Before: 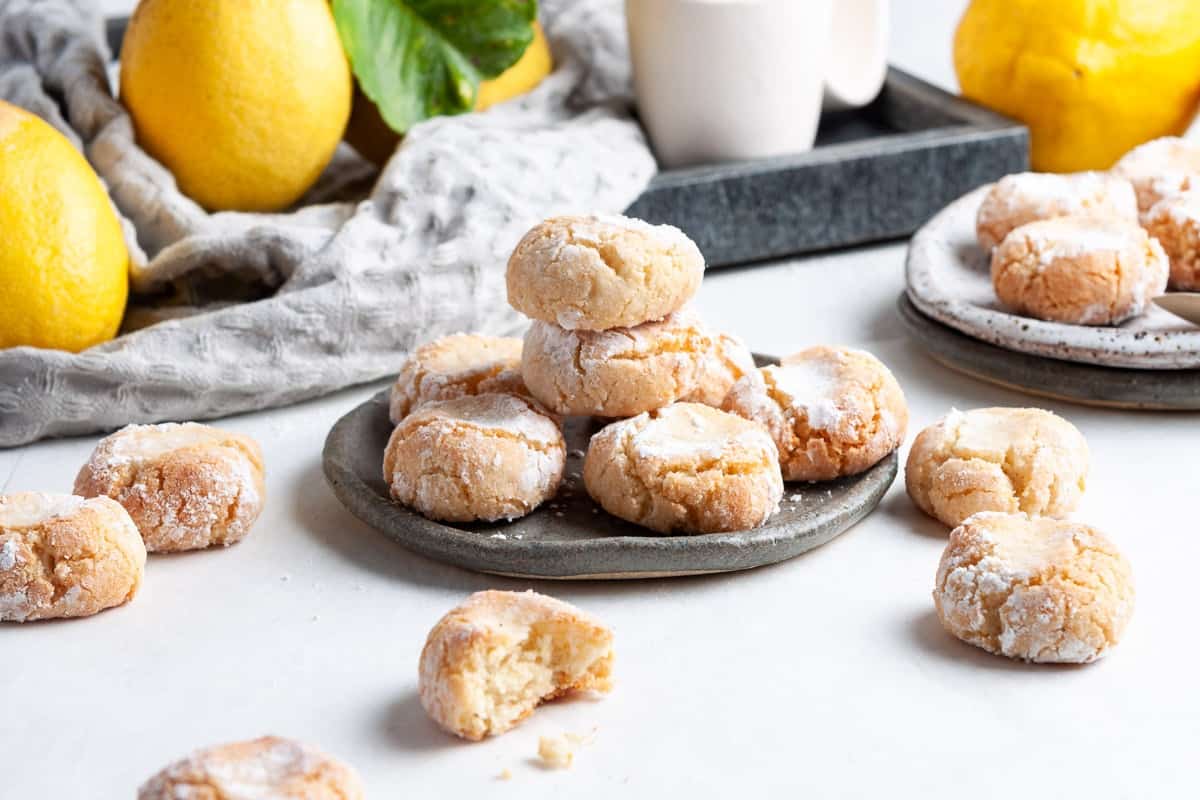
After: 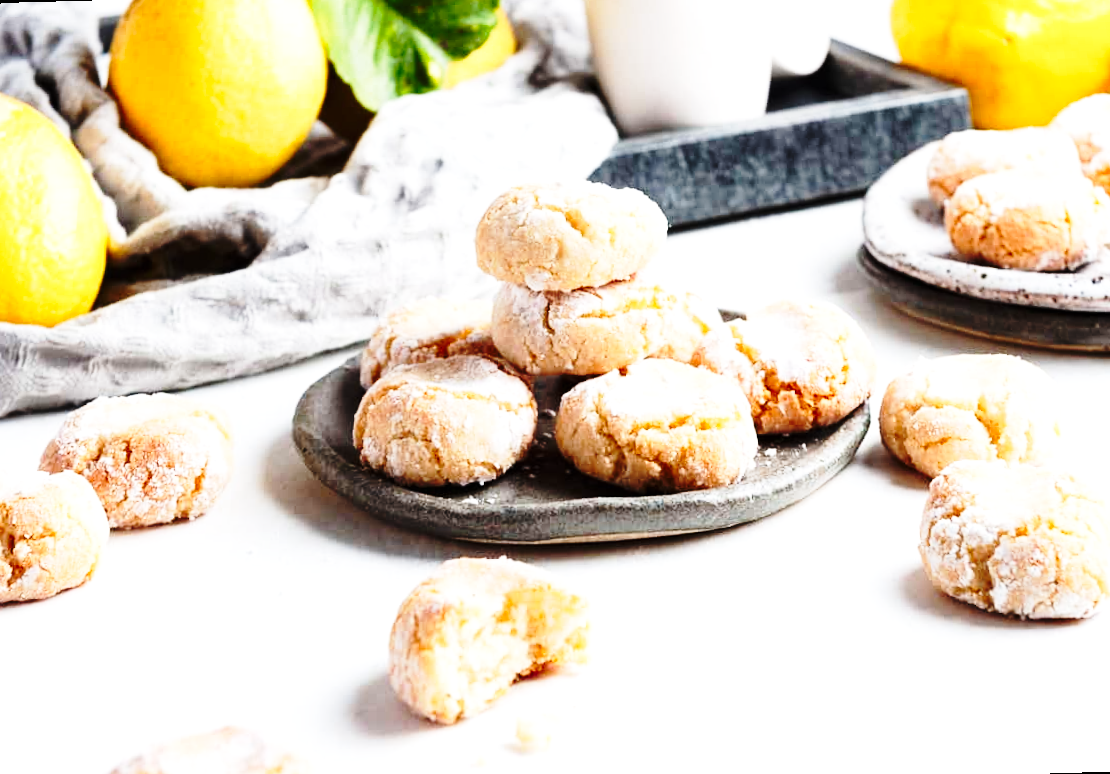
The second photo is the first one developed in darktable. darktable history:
local contrast: mode bilateral grid, contrast 100, coarseness 100, detail 94%, midtone range 0.2
rotate and perspective: rotation -1.68°, lens shift (vertical) -0.146, crop left 0.049, crop right 0.912, crop top 0.032, crop bottom 0.96
base curve: curves: ch0 [(0, 0) (0.04, 0.03) (0.133, 0.232) (0.448, 0.748) (0.843, 0.968) (1, 1)], preserve colors none
tone equalizer: -8 EV -0.417 EV, -7 EV -0.389 EV, -6 EV -0.333 EV, -5 EV -0.222 EV, -3 EV 0.222 EV, -2 EV 0.333 EV, -1 EV 0.389 EV, +0 EV 0.417 EV, edges refinement/feathering 500, mask exposure compensation -1.57 EV, preserve details no
